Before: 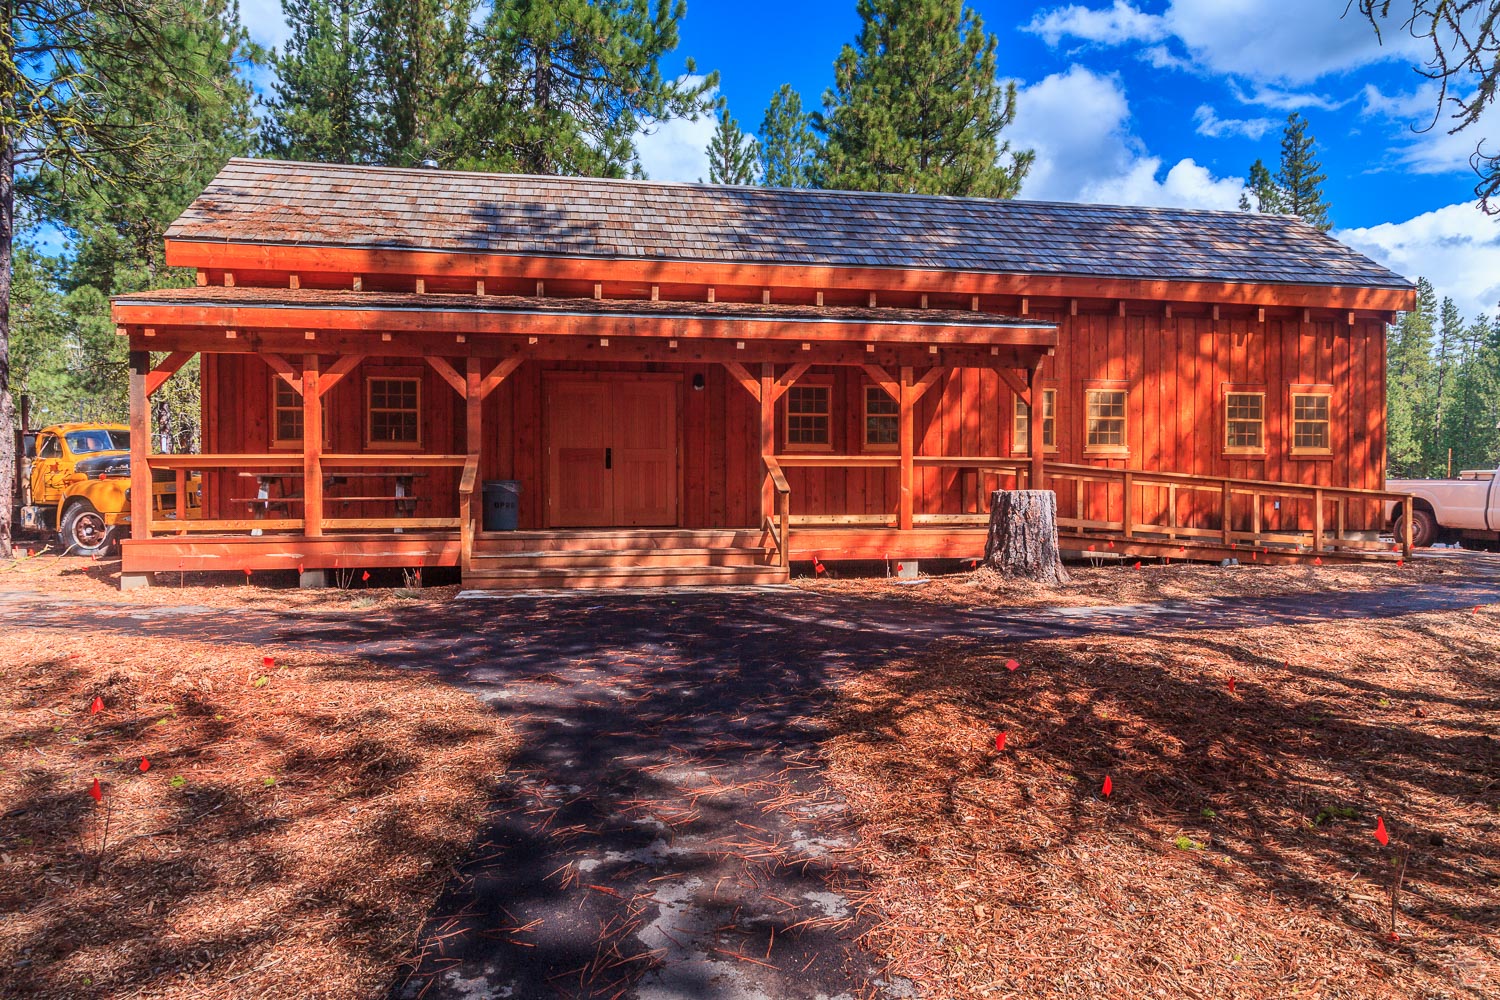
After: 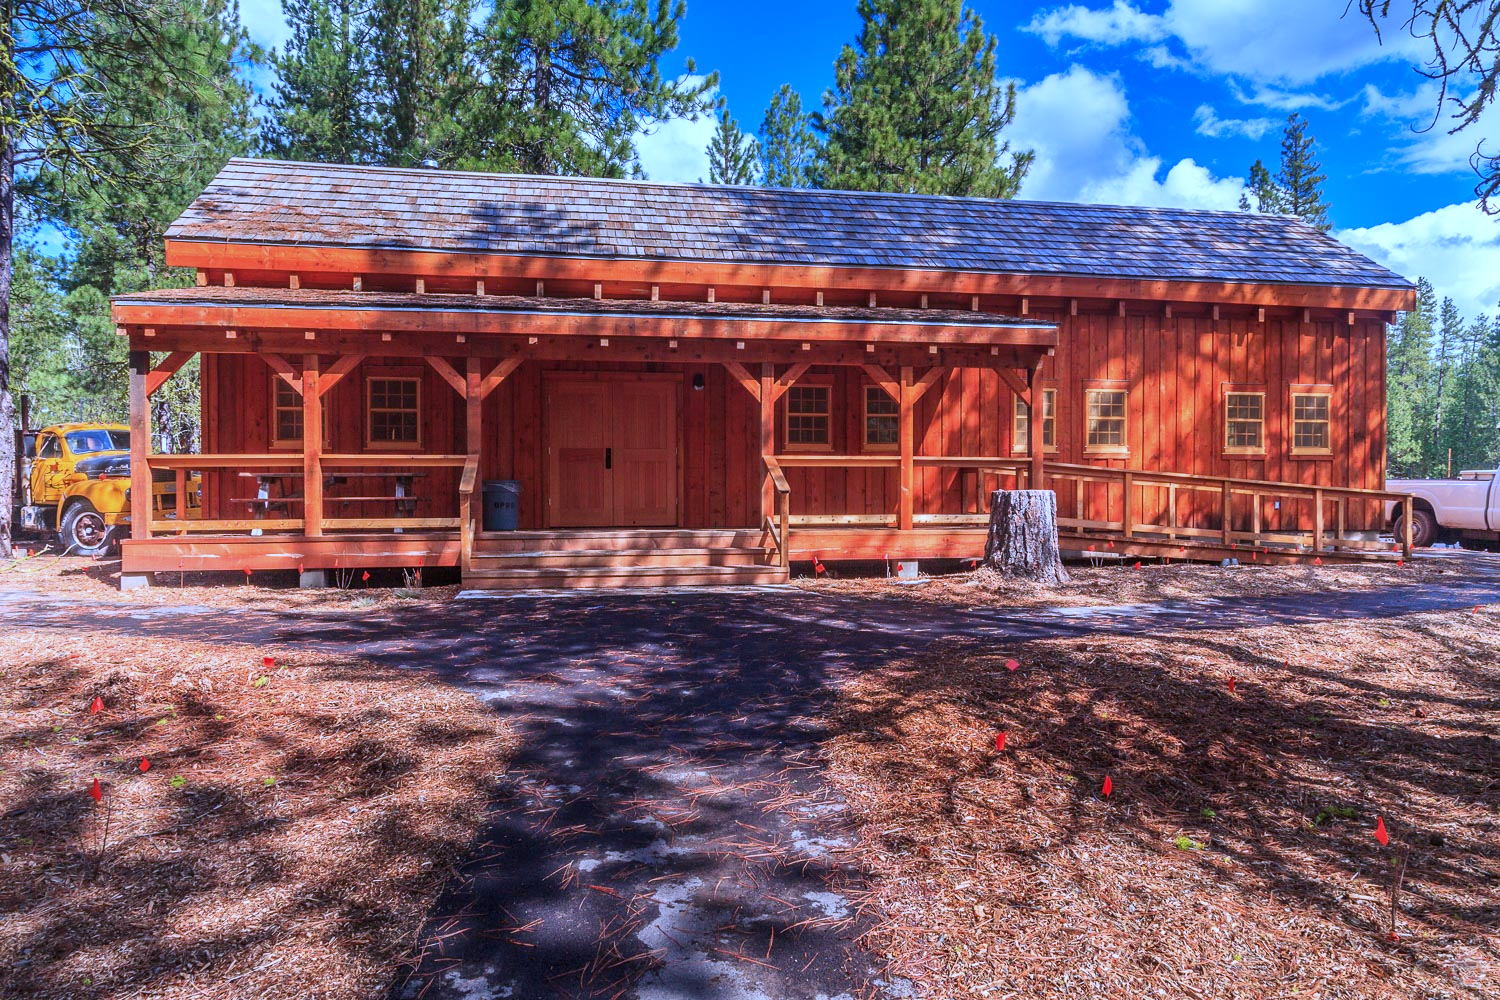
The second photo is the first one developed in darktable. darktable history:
white balance: red 0.871, blue 1.249
exposure: exposure 0.191 EV, compensate highlight preservation false
